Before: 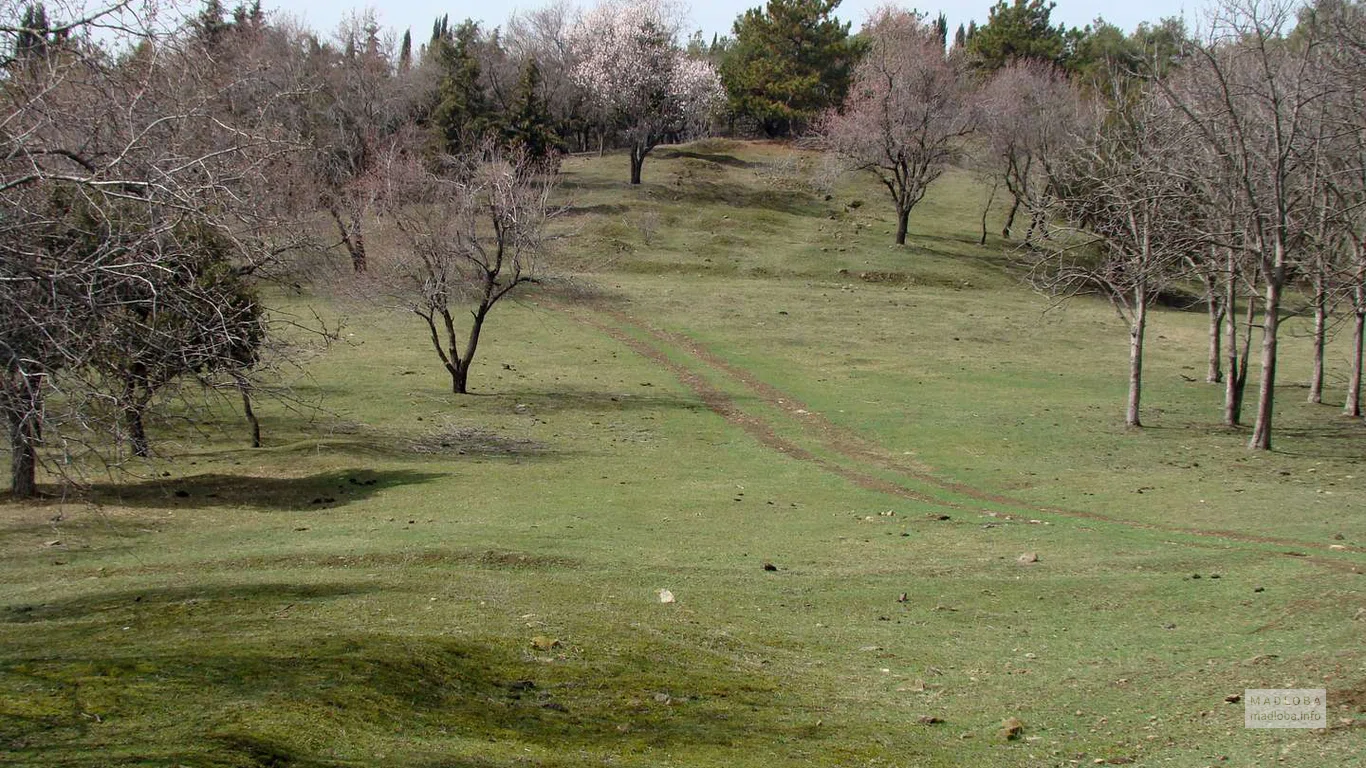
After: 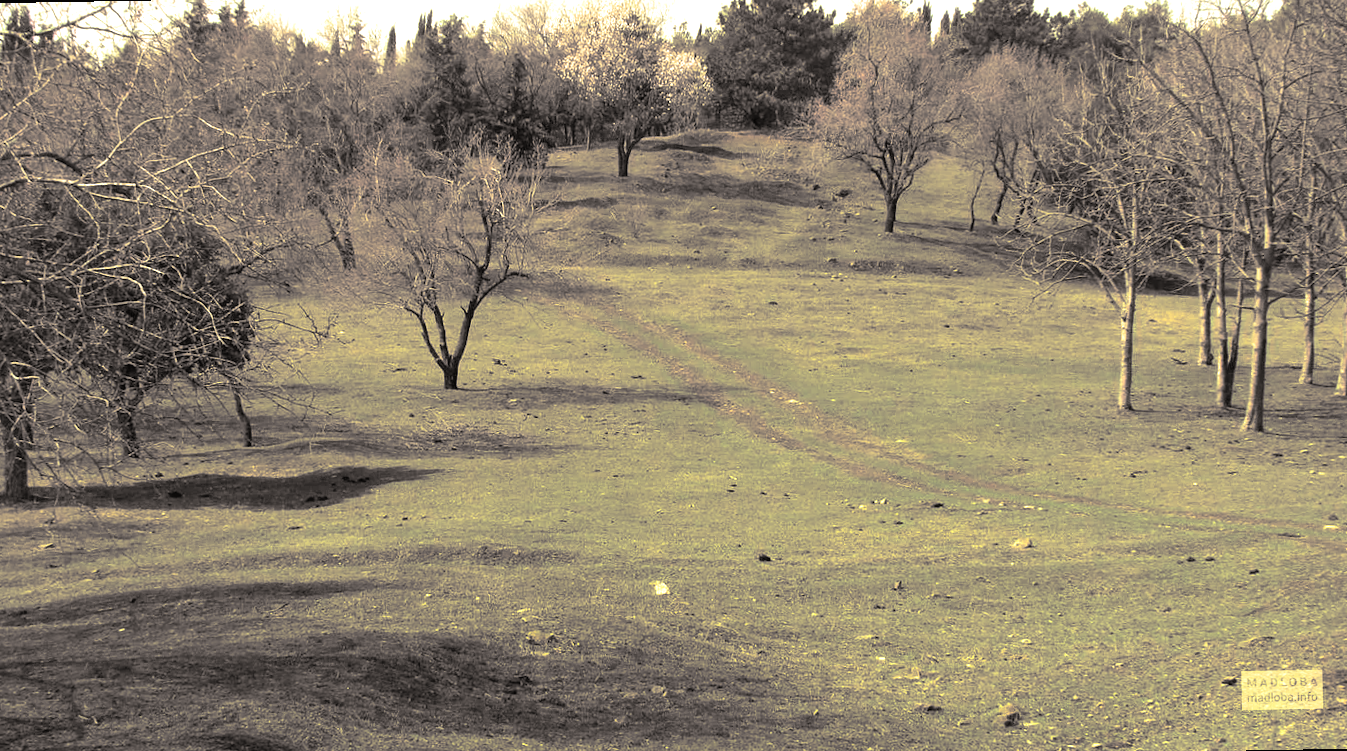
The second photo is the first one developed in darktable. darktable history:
color correction: highlights a* -0.482, highlights b* 40, shadows a* 9.8, shadows b* -0.161
rotate and perspective: rotation -1°, crop left 0.011, crop right 0.989, crop top 0.025, crop bottom 0.975
exposure: black level correction 0, exposure 0.9 EV, compensate exposure bias true, compensate highlight preservation false
split-toning: shadows › hue 26°, shadows › saturation 0.09, highlights › hue 40°, highlights › saturation 0.18, balance -63, compress 0%
